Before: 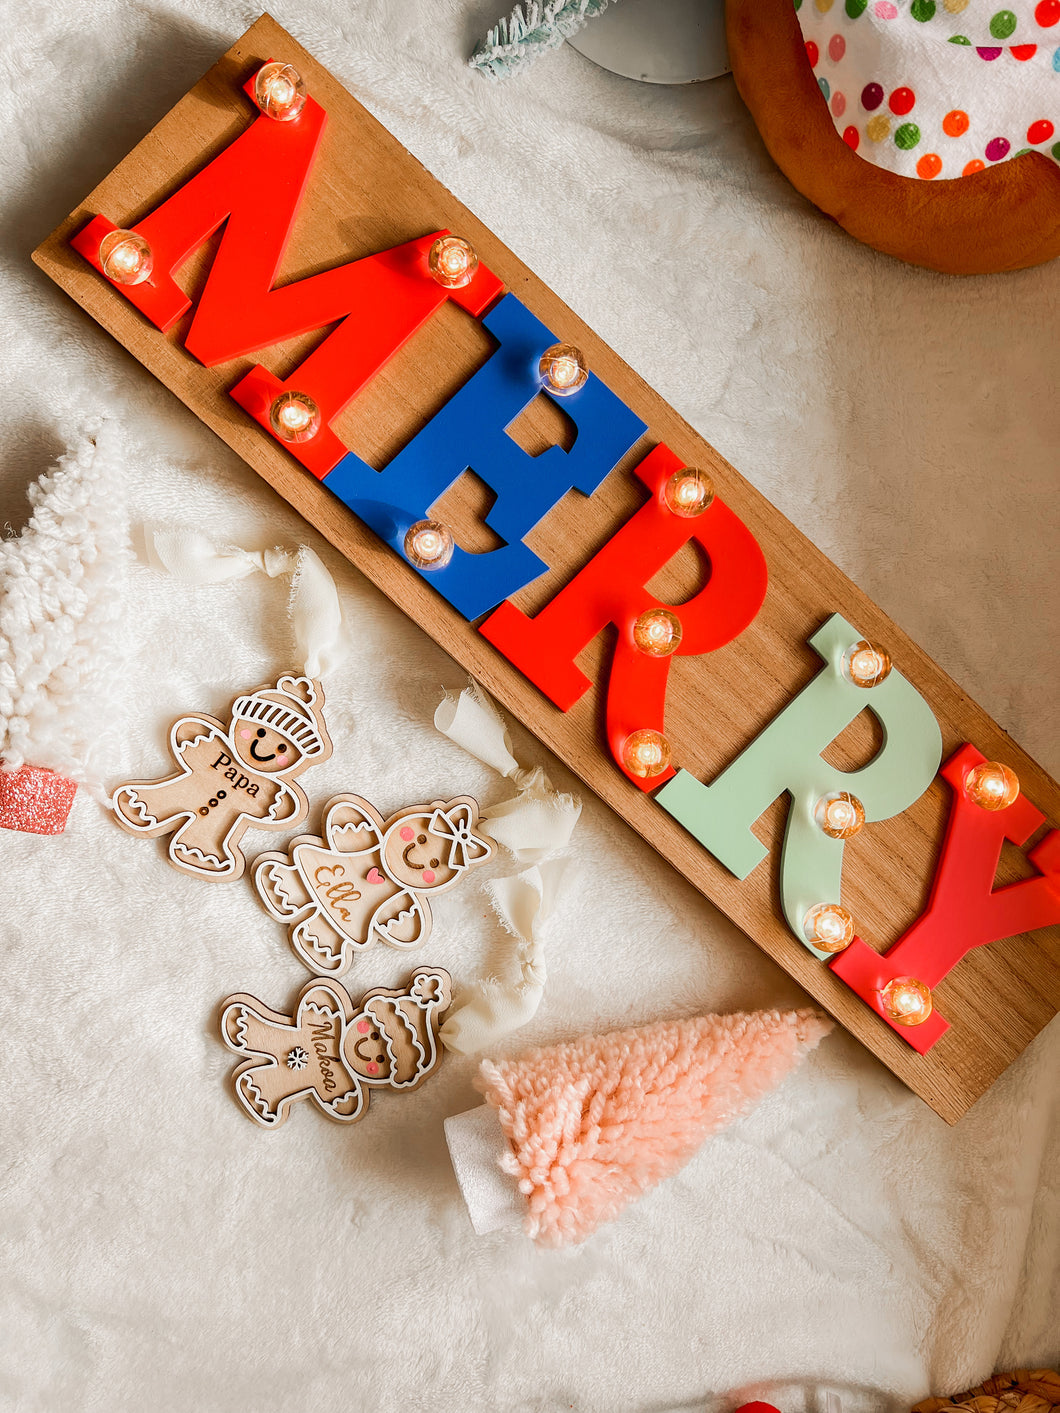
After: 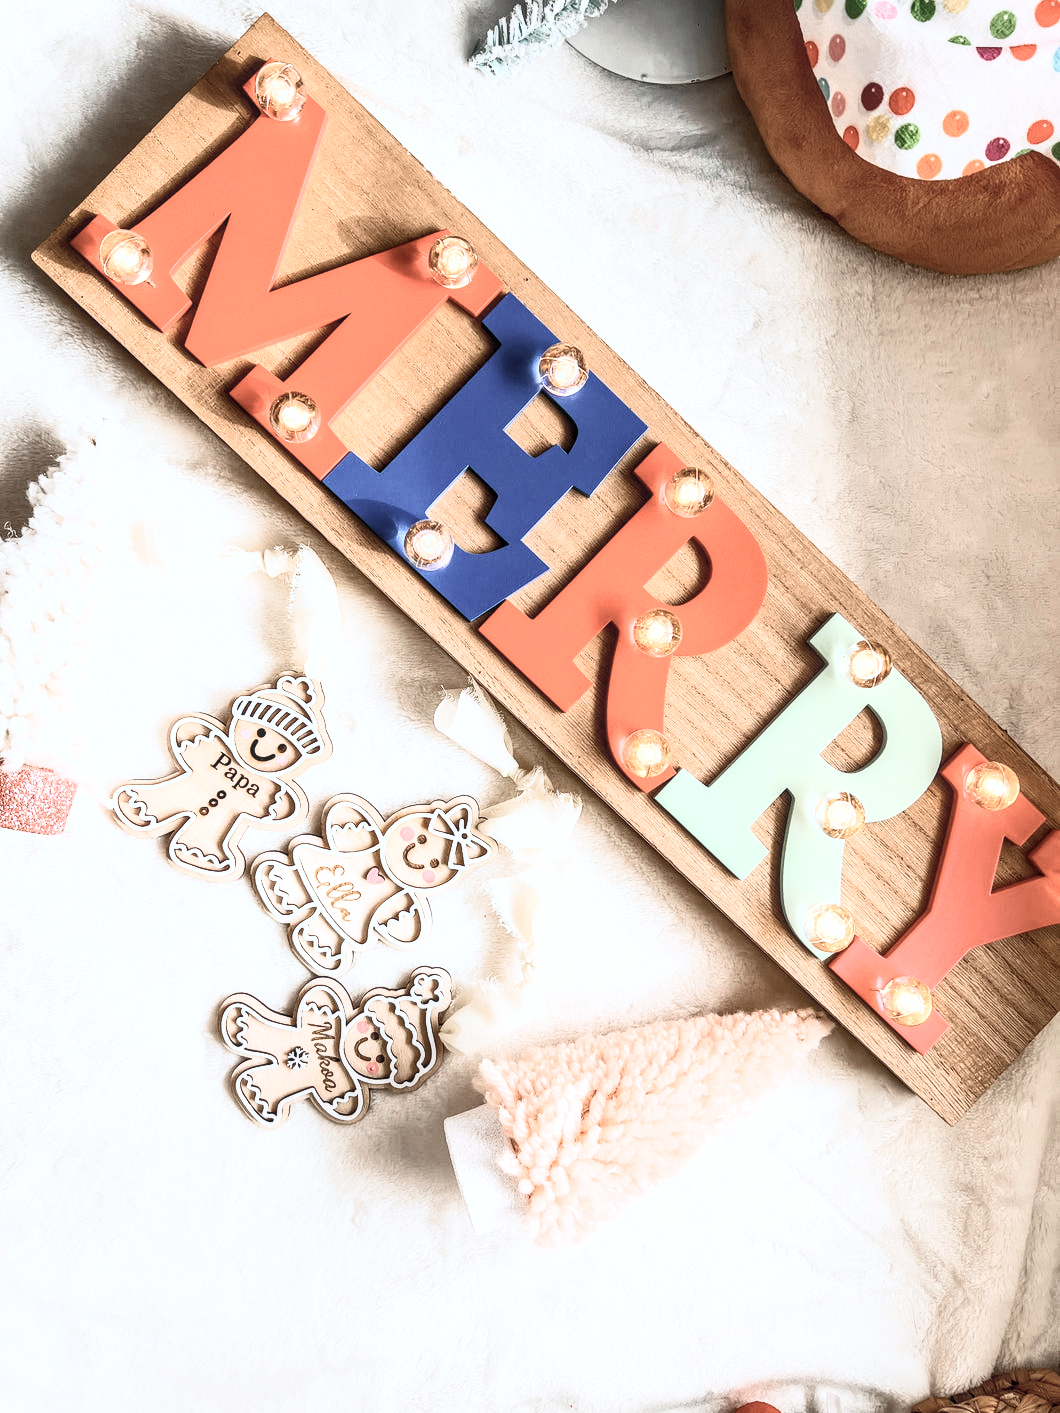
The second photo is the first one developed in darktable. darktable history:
contrast brightness saturation: contrast 0.57, brightness 0.57, saturation -0.34
local contrast: detail 130%
color calibration: x 0.367, y 0.379, temperature 4395.86 K
